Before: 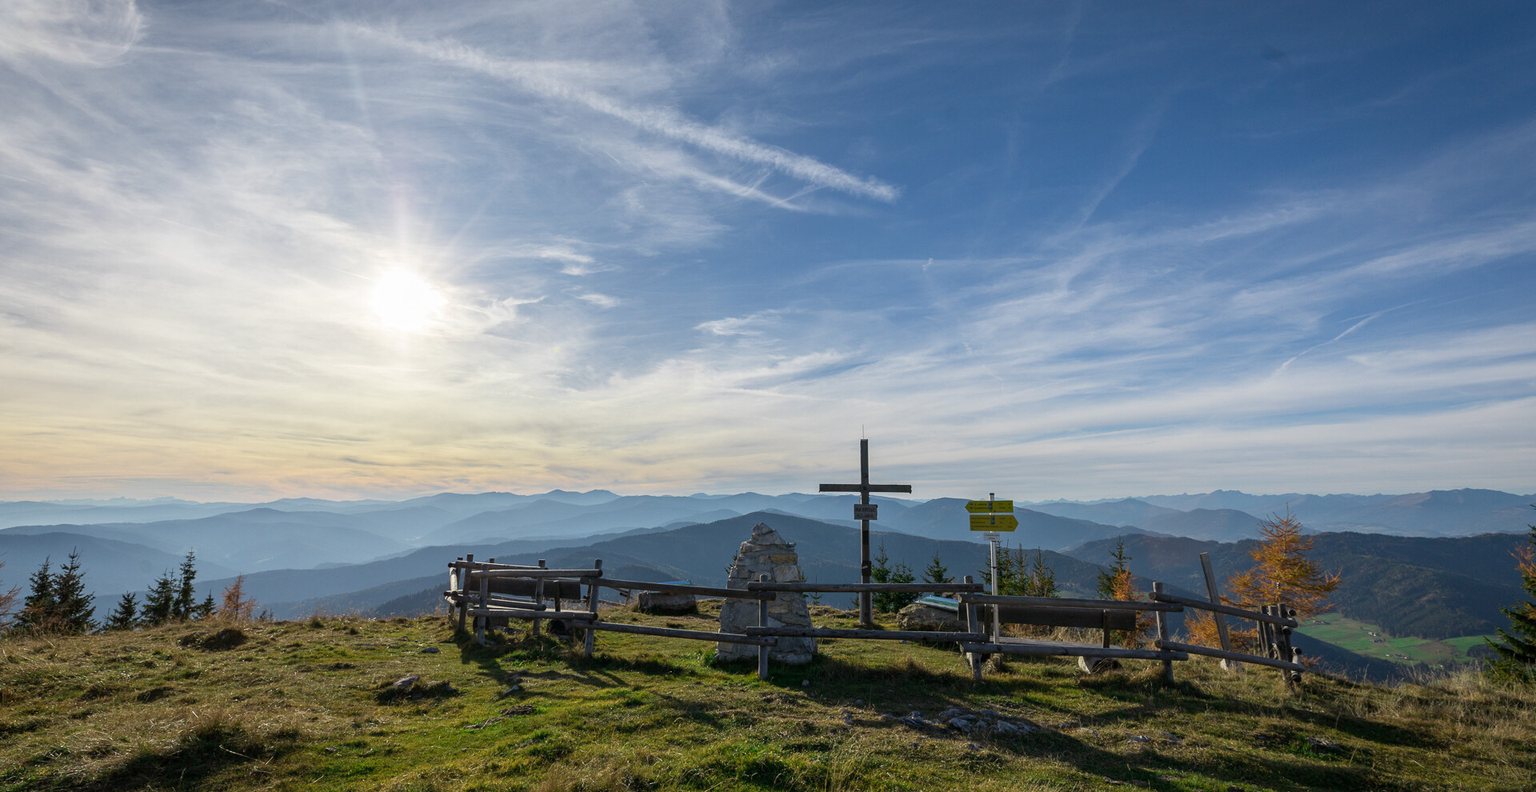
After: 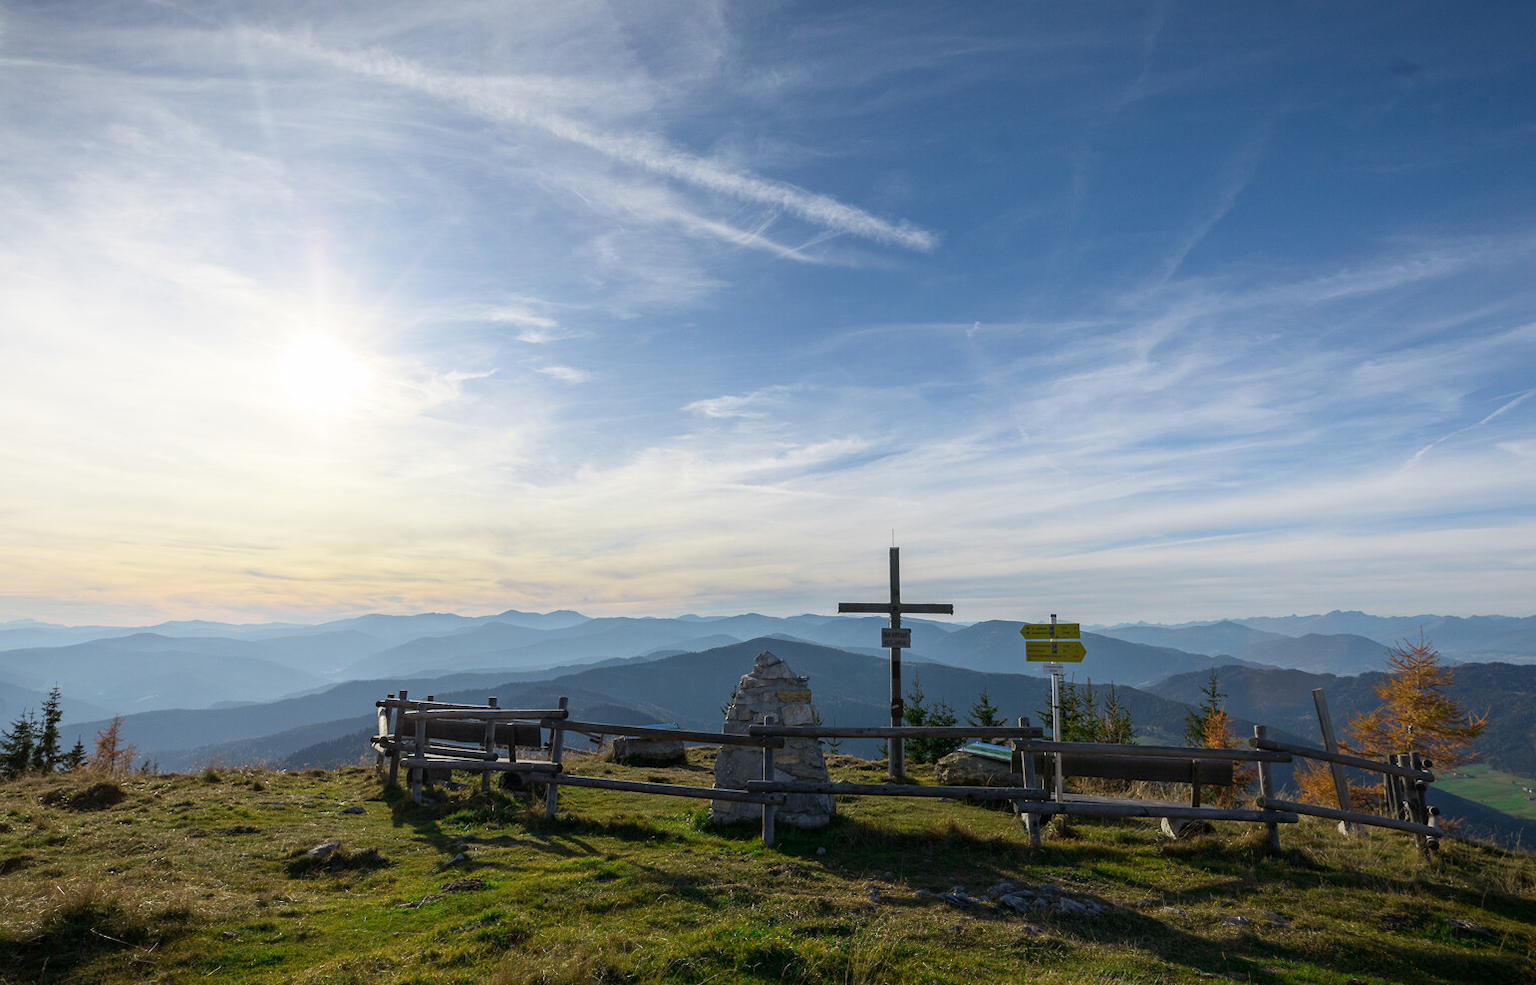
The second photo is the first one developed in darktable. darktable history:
crop and rotate: left 9.536%, right 10.188%
shadows and highlights: shadows -40.01, highlights 62.49, soften with gaussian
